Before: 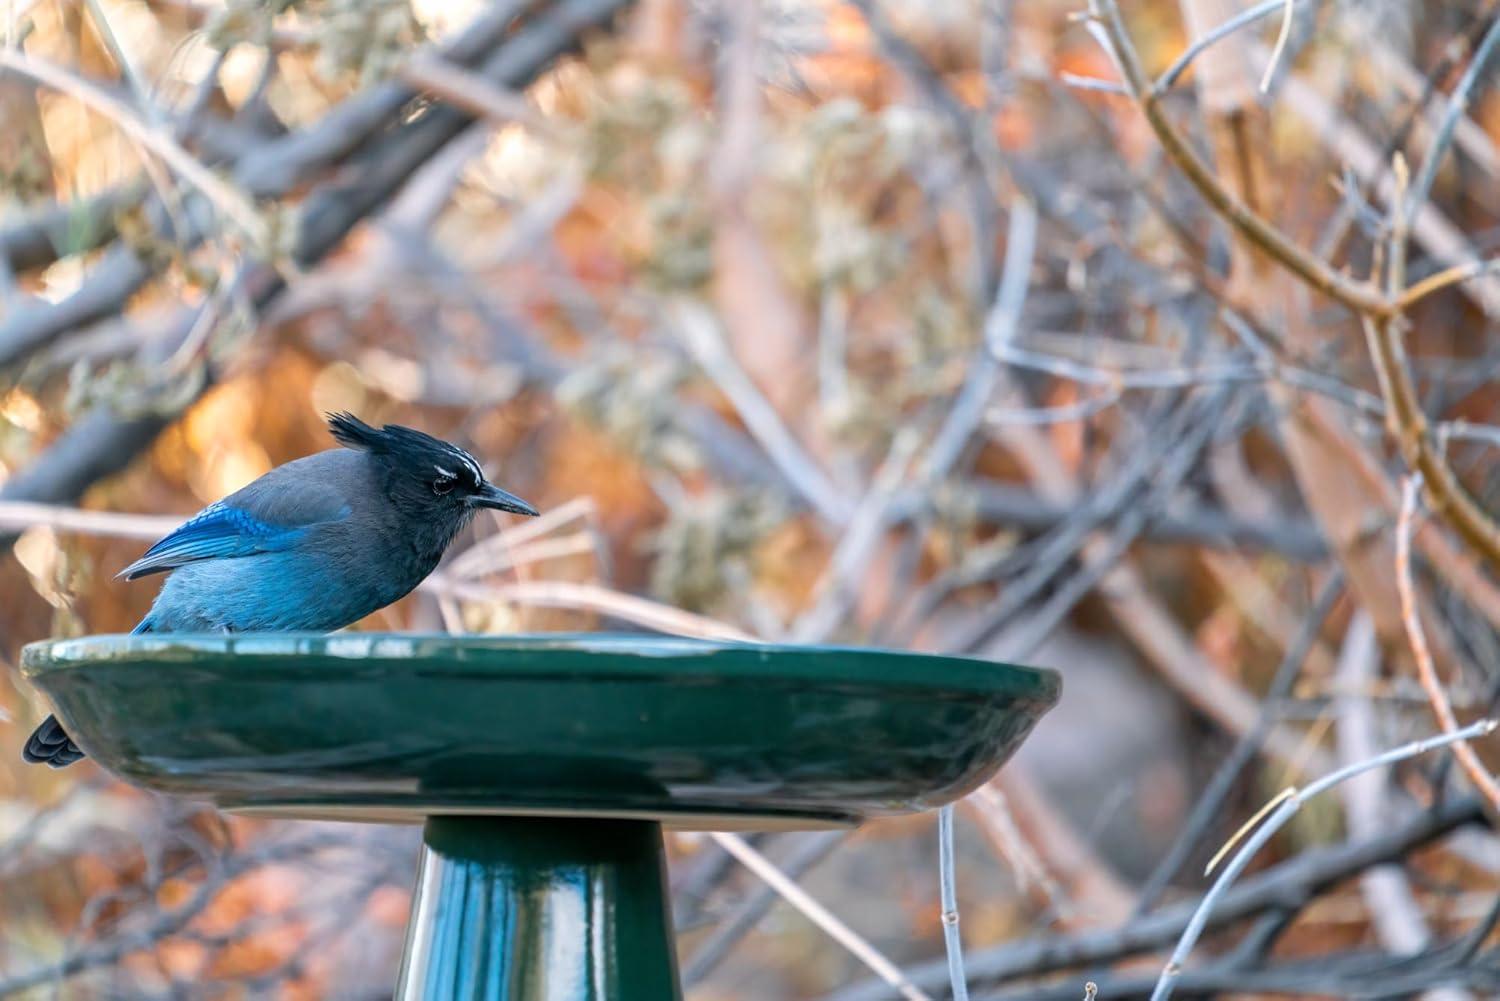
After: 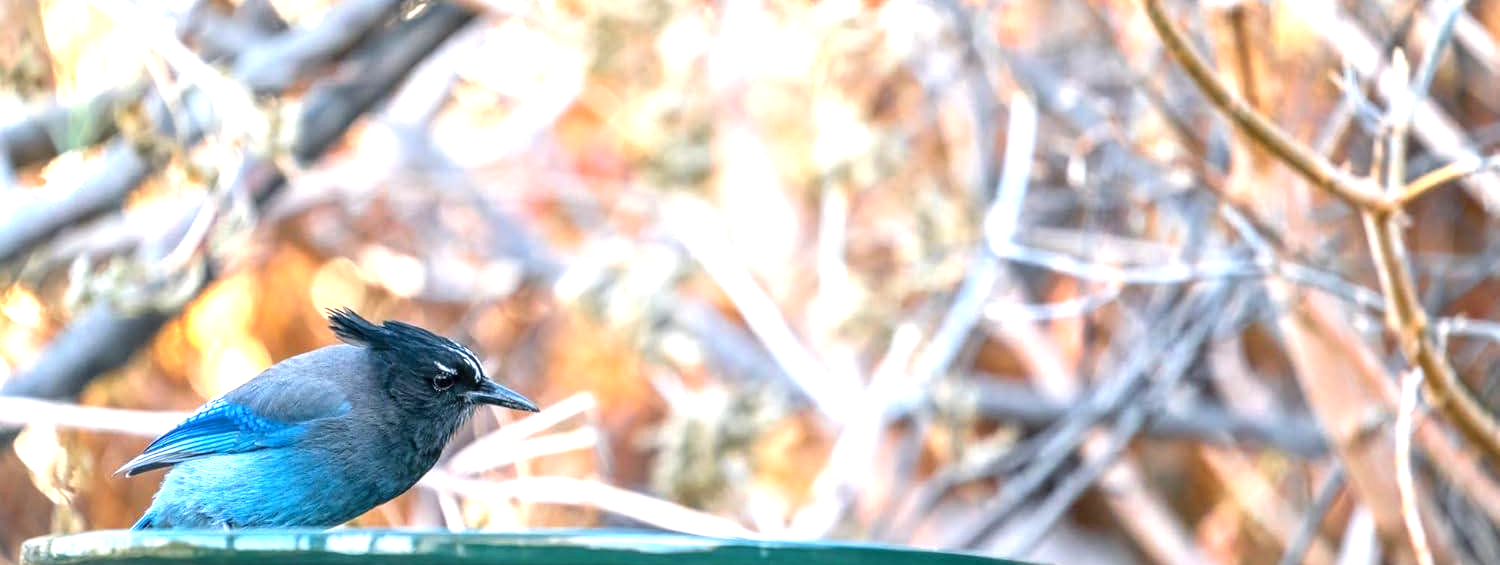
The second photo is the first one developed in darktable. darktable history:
crop and rotate: top 10.509%, bottom 33.017%
exposure: black level correction 0, exposure 1 EV, compensate exposure bias true, compensate highlight preservation false
vignetting: fall-off start 97.17%, center (-0.051, -0.354), width/height ratio 1.18
local contrast: on, module defaults
